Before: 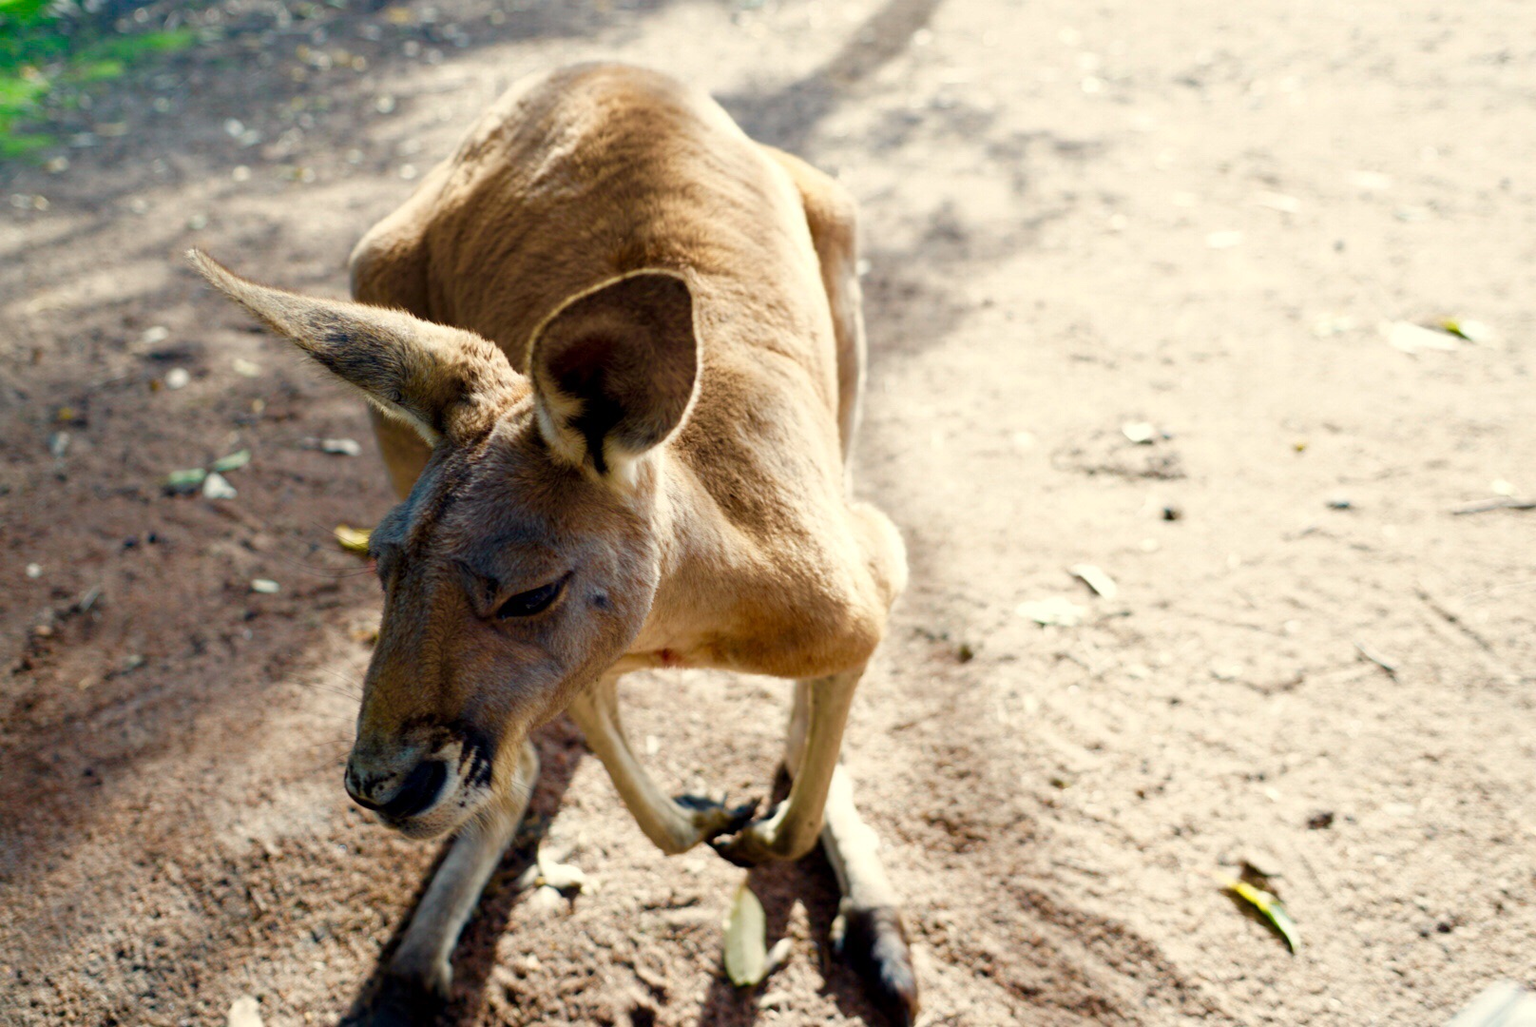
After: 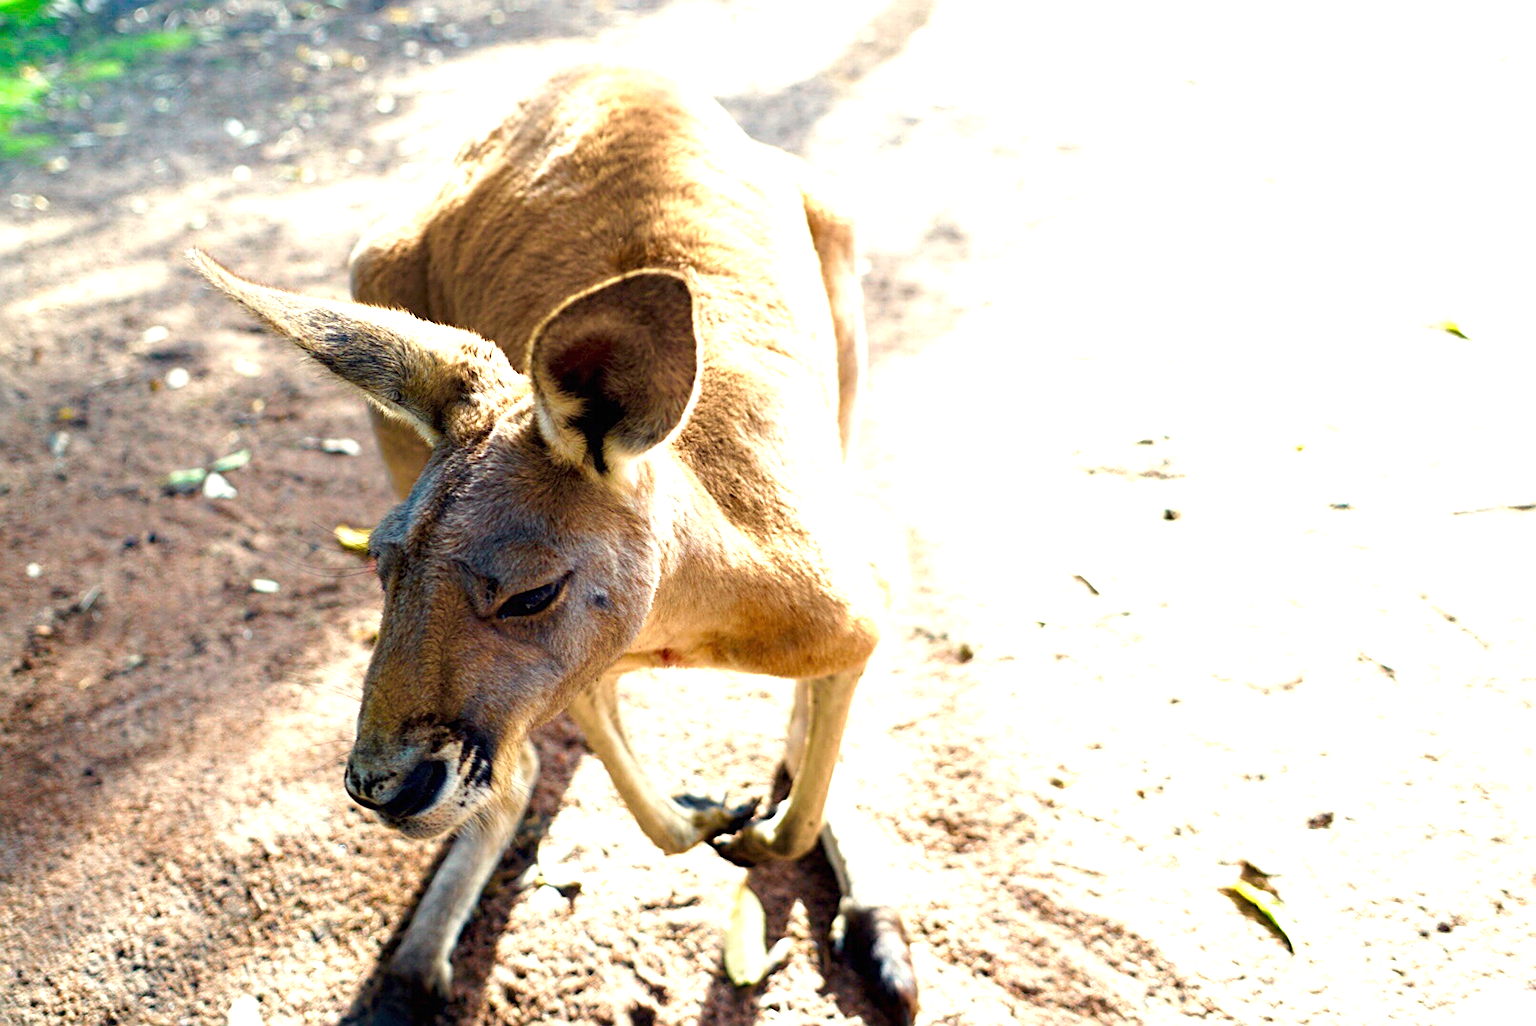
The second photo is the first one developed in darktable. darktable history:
exposure: black level correction 0, exposure 1.194 EV, compensate highlight preservation false
sharpen: on, module defaults
